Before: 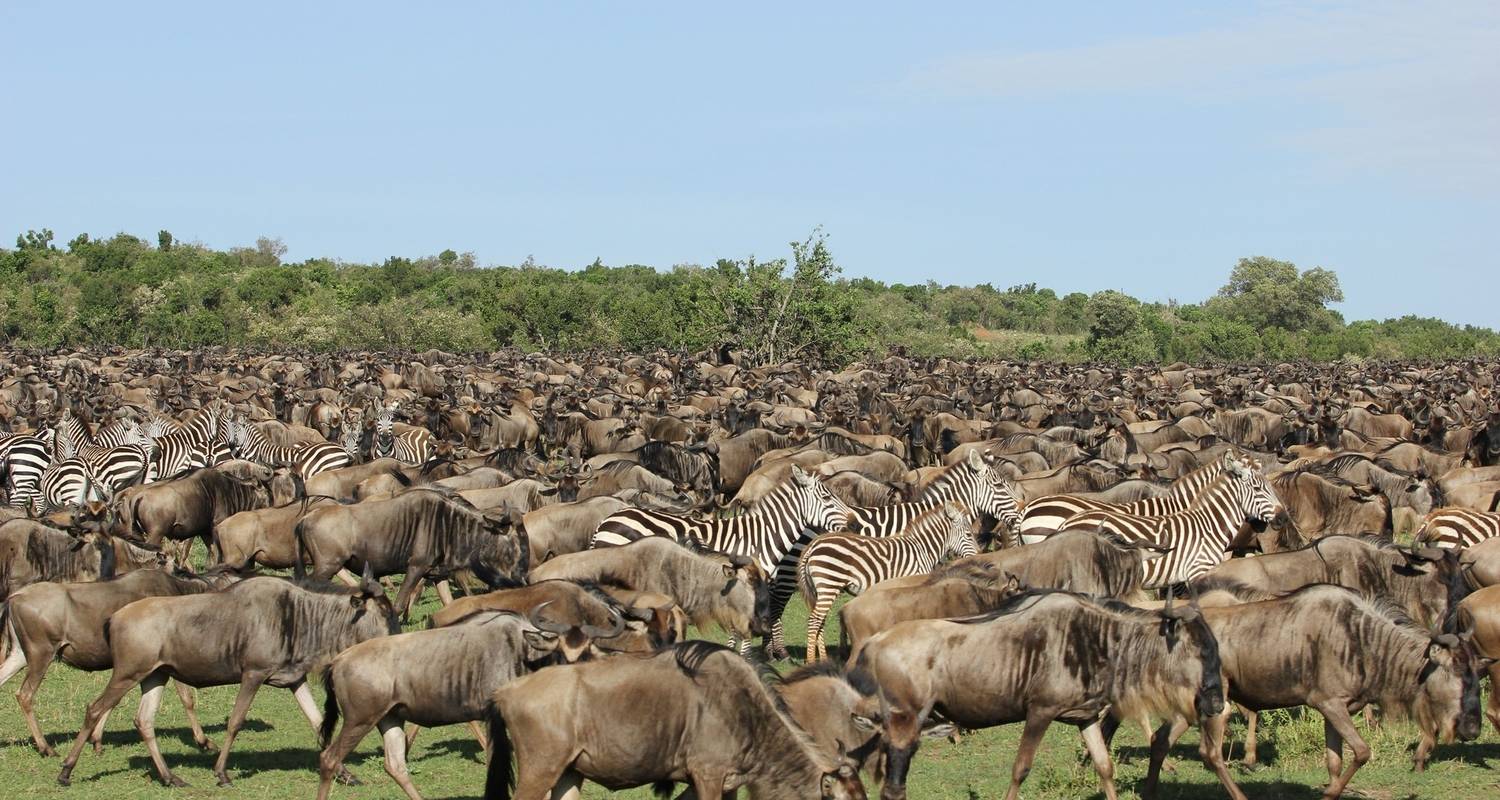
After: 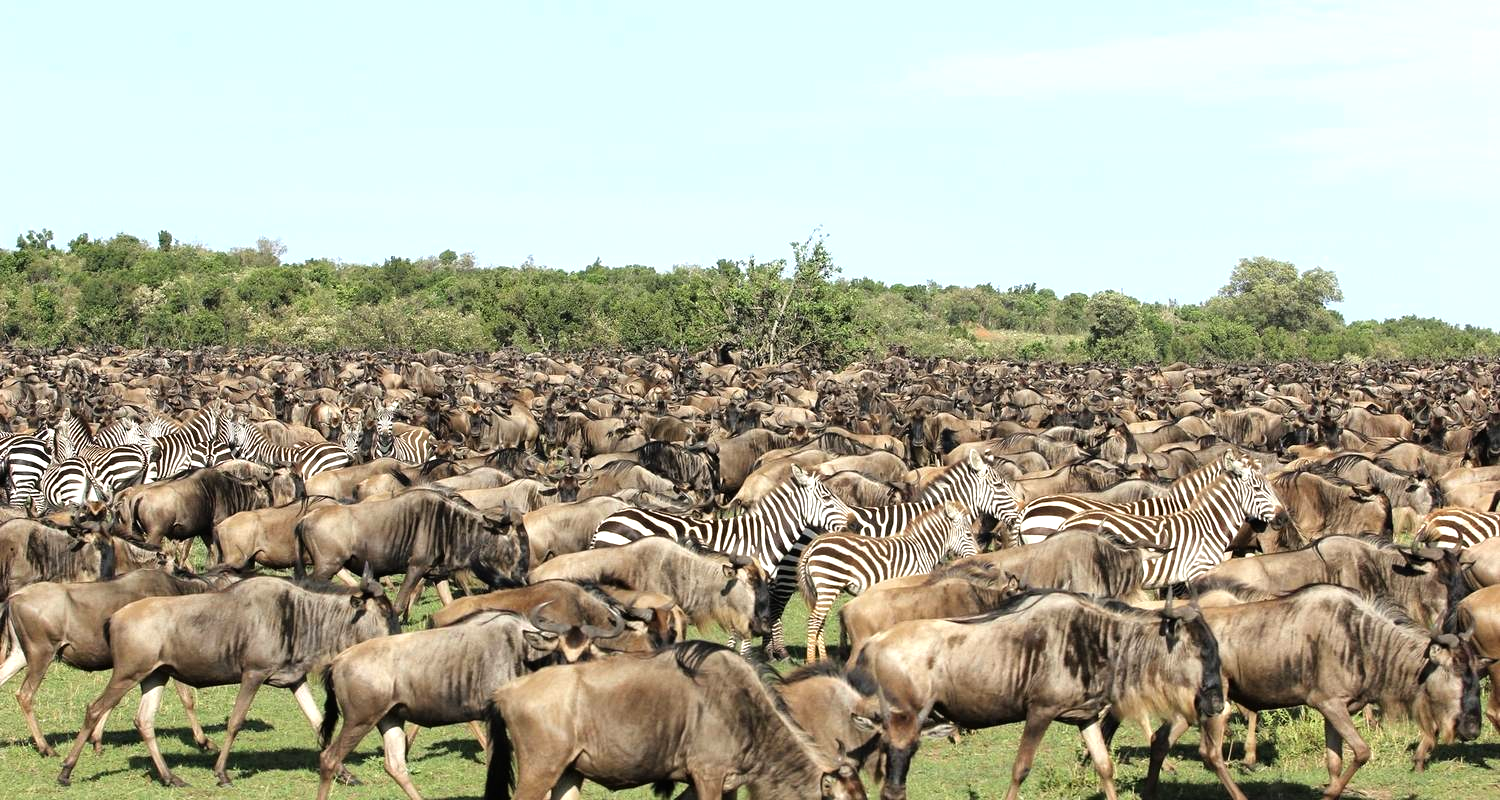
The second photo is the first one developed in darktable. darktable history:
tone equalizer: -8 EV -0.718 EV, -7 EV -0.682 EV, -6 EV -0.577 EV, -5 EV -0.39 EV, -3 EV 0.384 EV, -2 EV 0.6 EV, -1 EV 0.676 EV, +0 EV 0.773 EV
